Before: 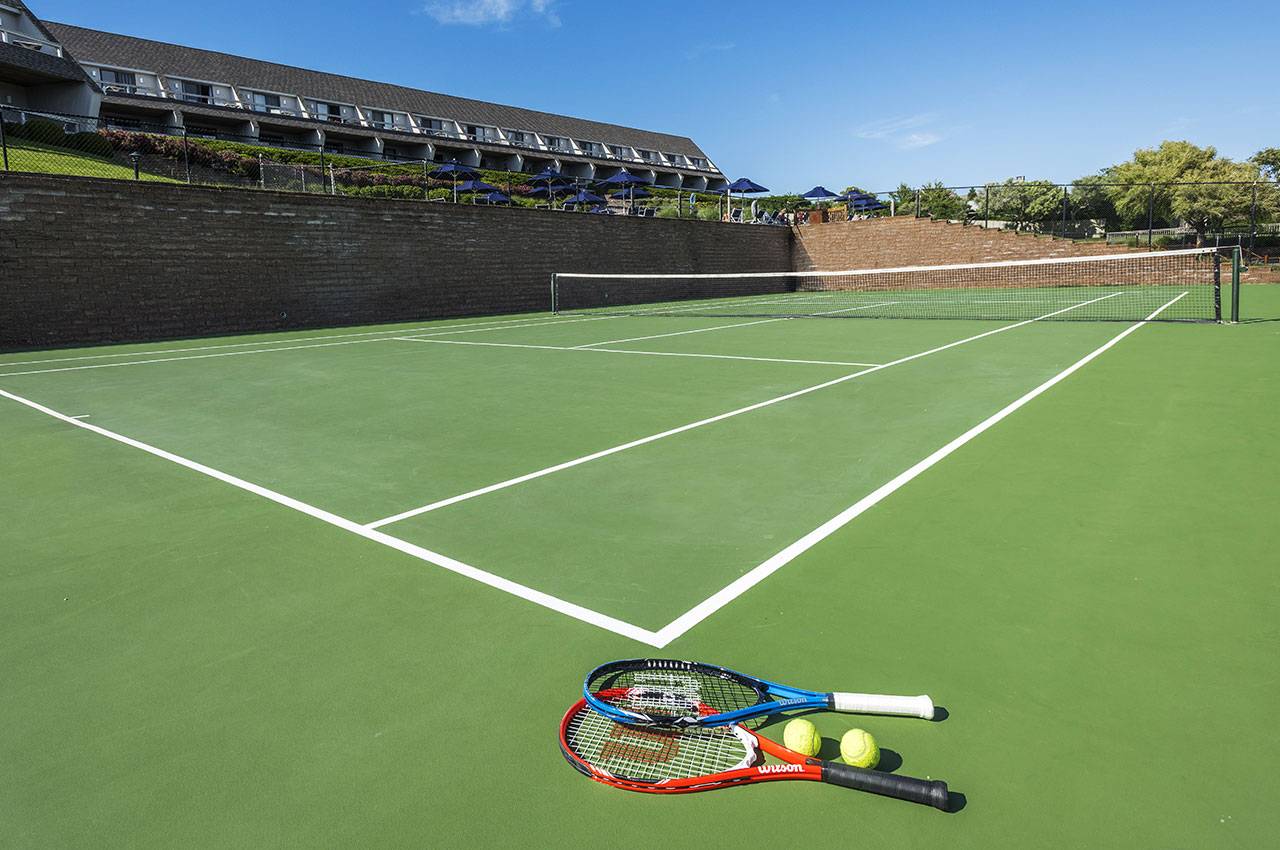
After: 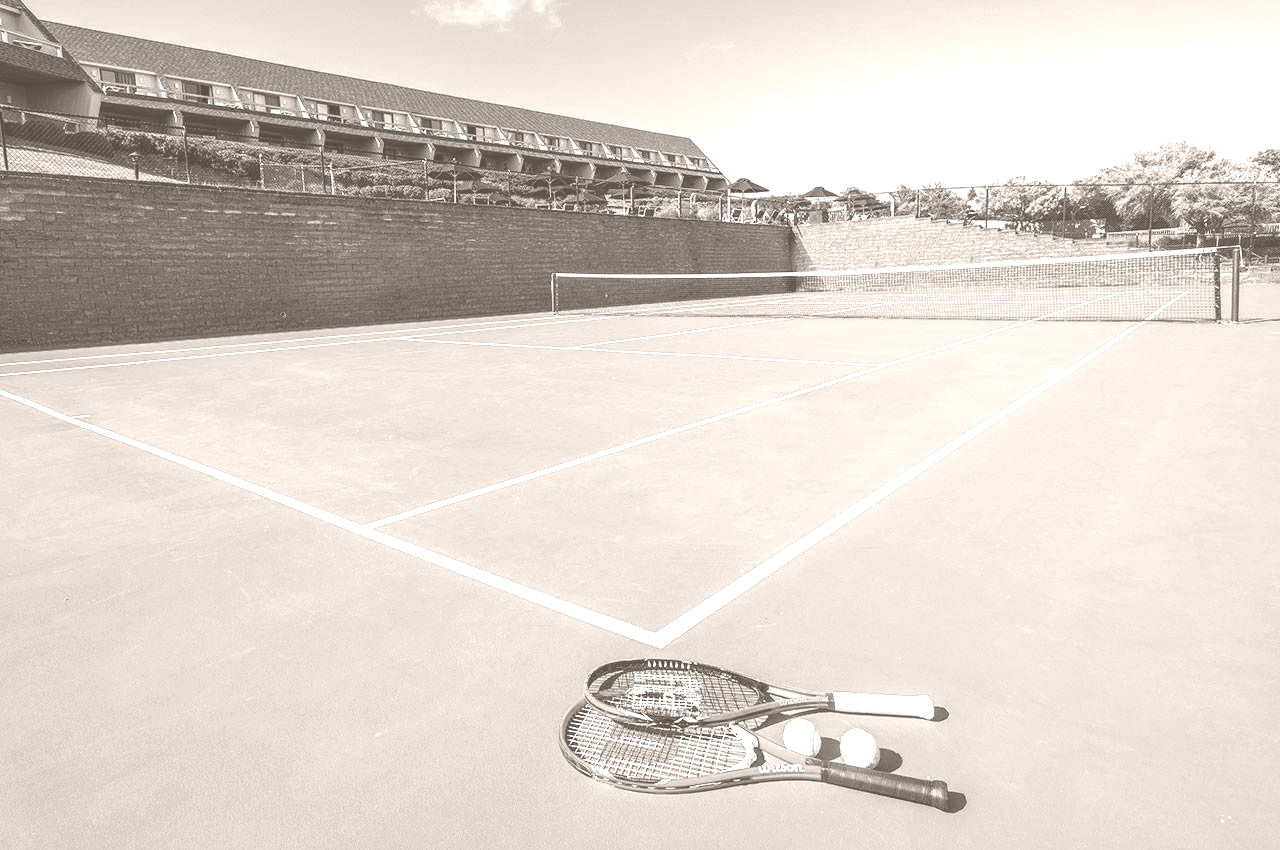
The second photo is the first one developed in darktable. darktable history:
colorize: hue 34.49°, saturation 35.33%, source mix 100%, lightness 55%, version 1
contrast brightness saturation: saturation -0.04
